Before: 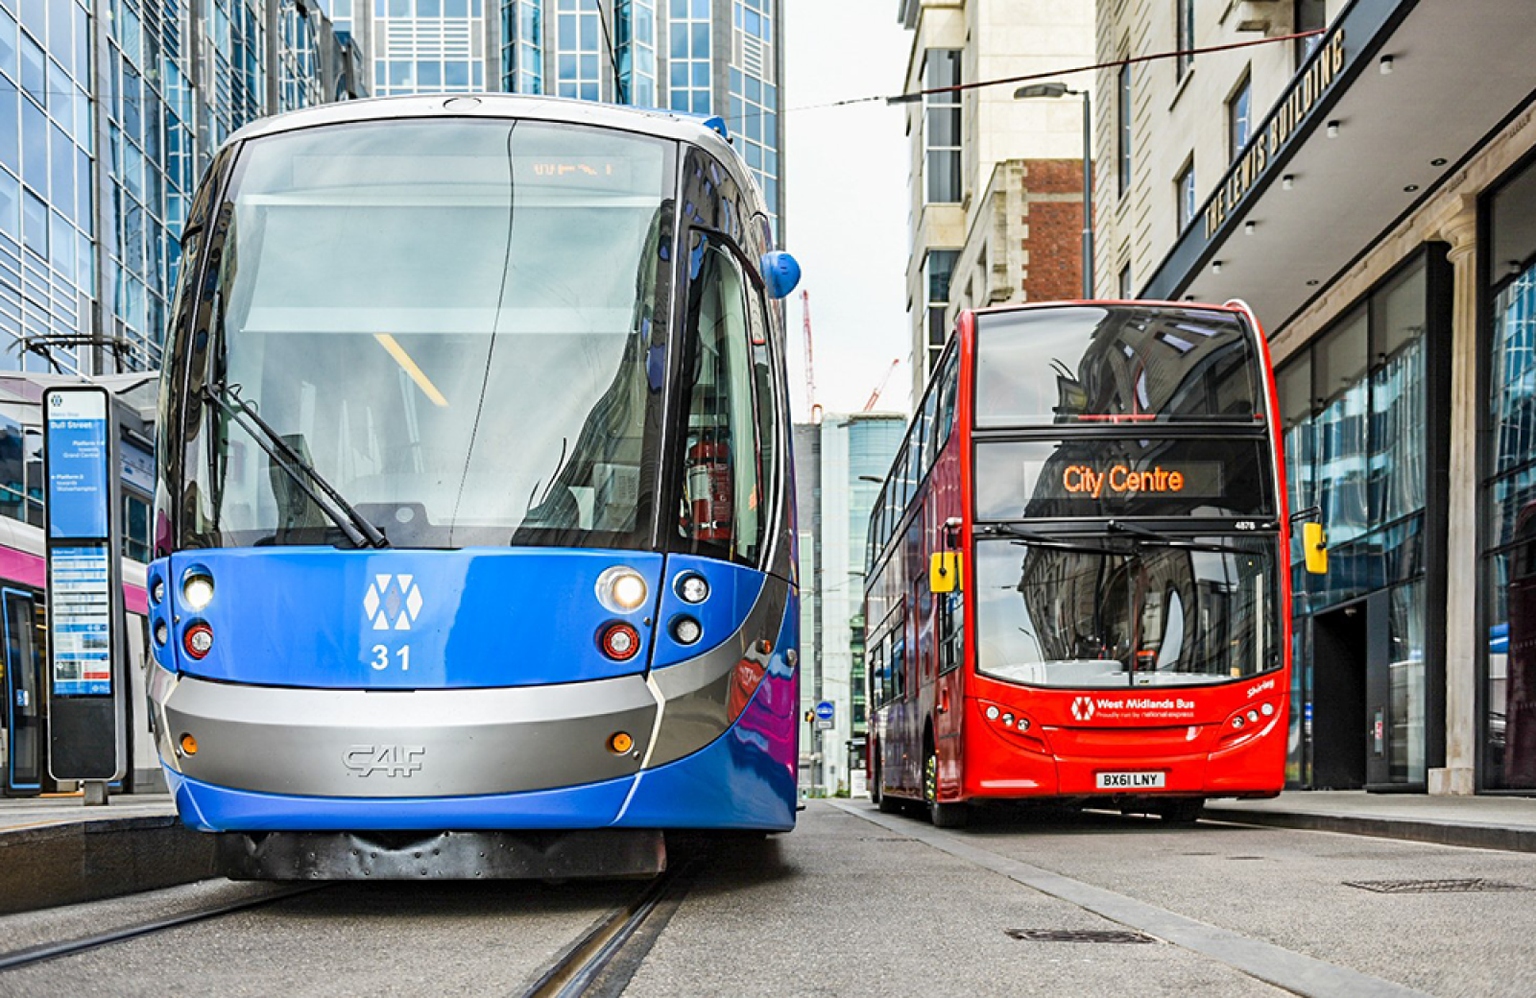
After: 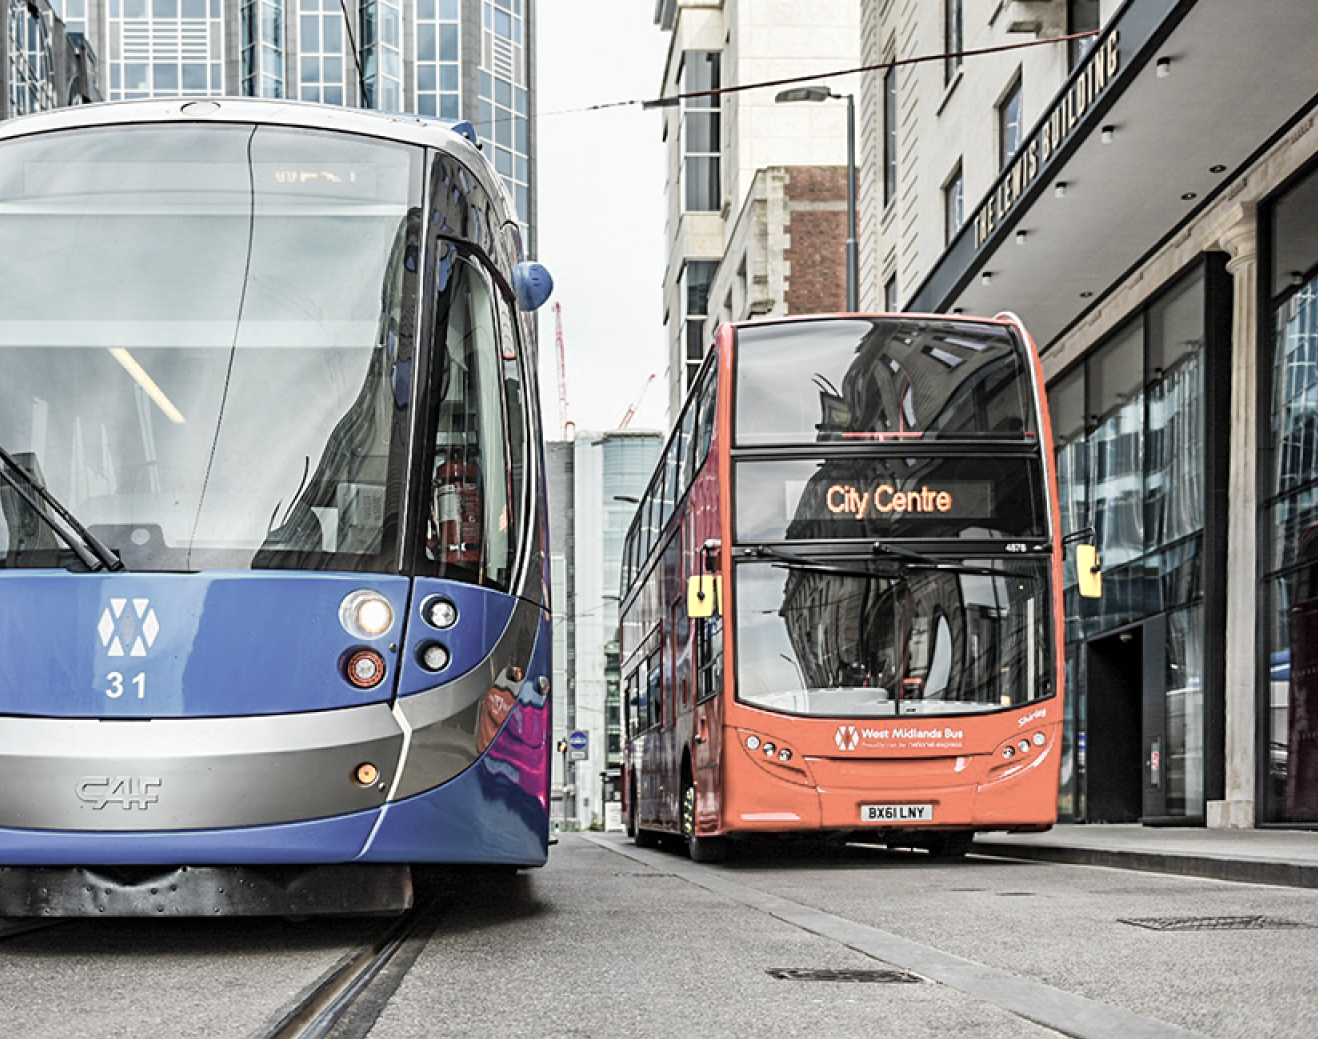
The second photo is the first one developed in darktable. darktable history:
crop: left 17.582%, bottom 0.031%
color zones: curves: ch0 [(0, 0.6) (0.129, 0.585) (0.193, 0.596) (0.429, 0.5) (0.571, 0.5) (0.714, 0.5) (0.857, 0.5) (1, 0.6)]; ch1 [(0, 0.453) (0.112, 0.245) (0.213, 0.252) (0.429, 0.233) (0.571, 0.231) (0.683, 0.242) (0.857, 0.296) (1, 0.453)]
